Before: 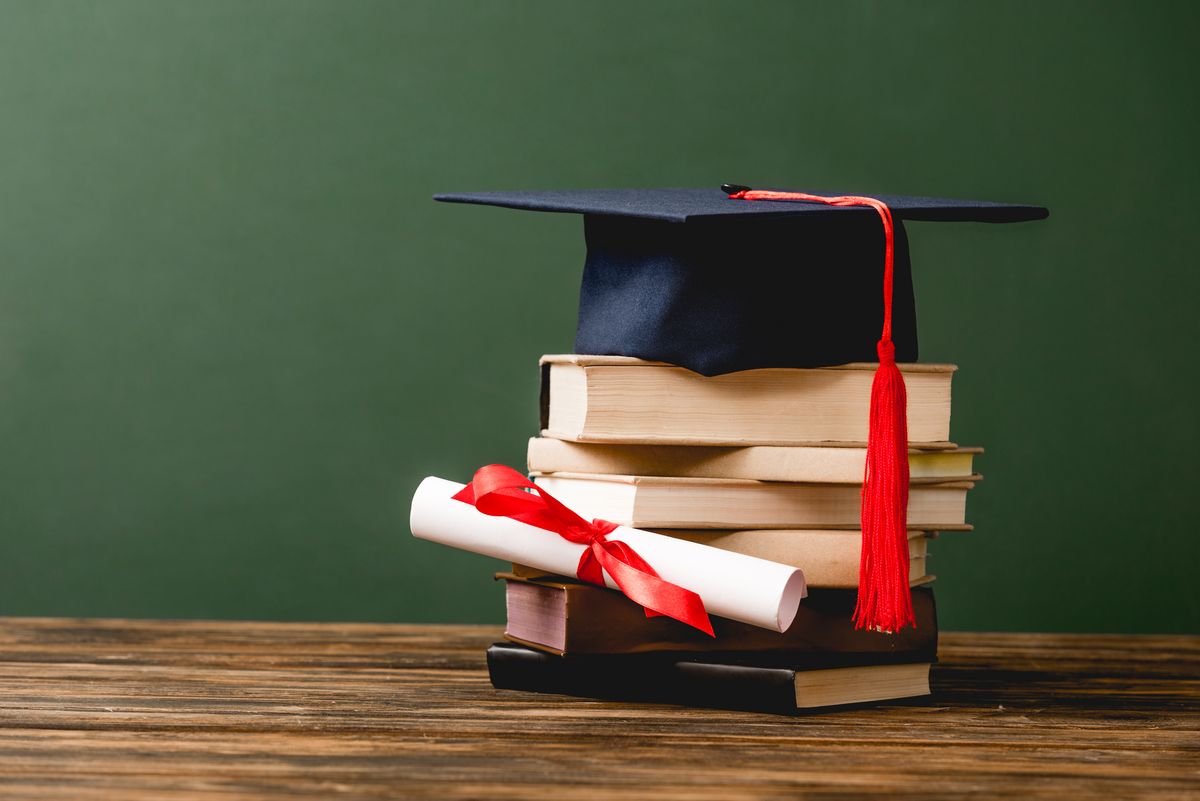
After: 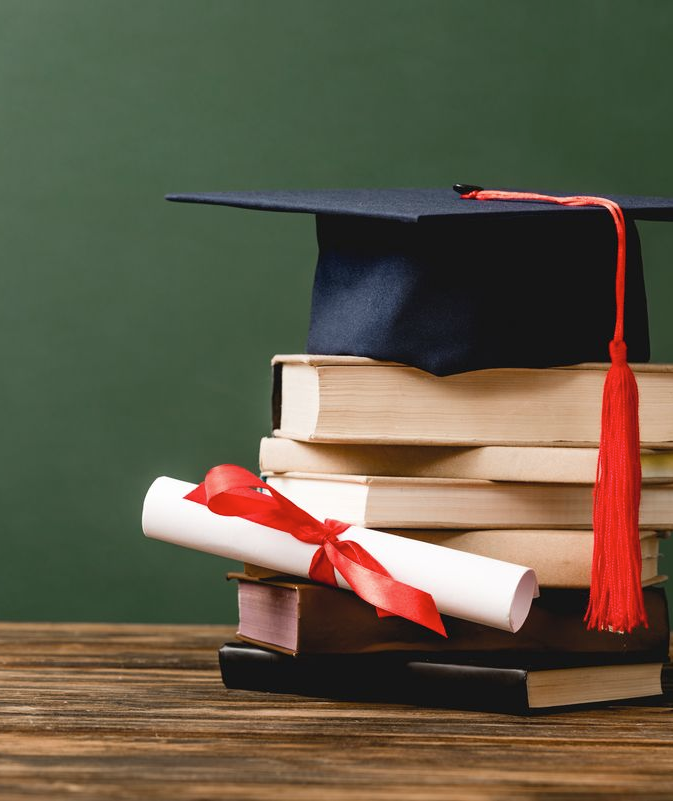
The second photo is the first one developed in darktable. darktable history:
crop and rotate: left 22.378%, right 21.484%
contrast brightness saturation: saturation -0.094
shadows and highlights: radius 333.69, shadows 65.06, highlights 4.94, compress 87.83%, soften with gaussian
